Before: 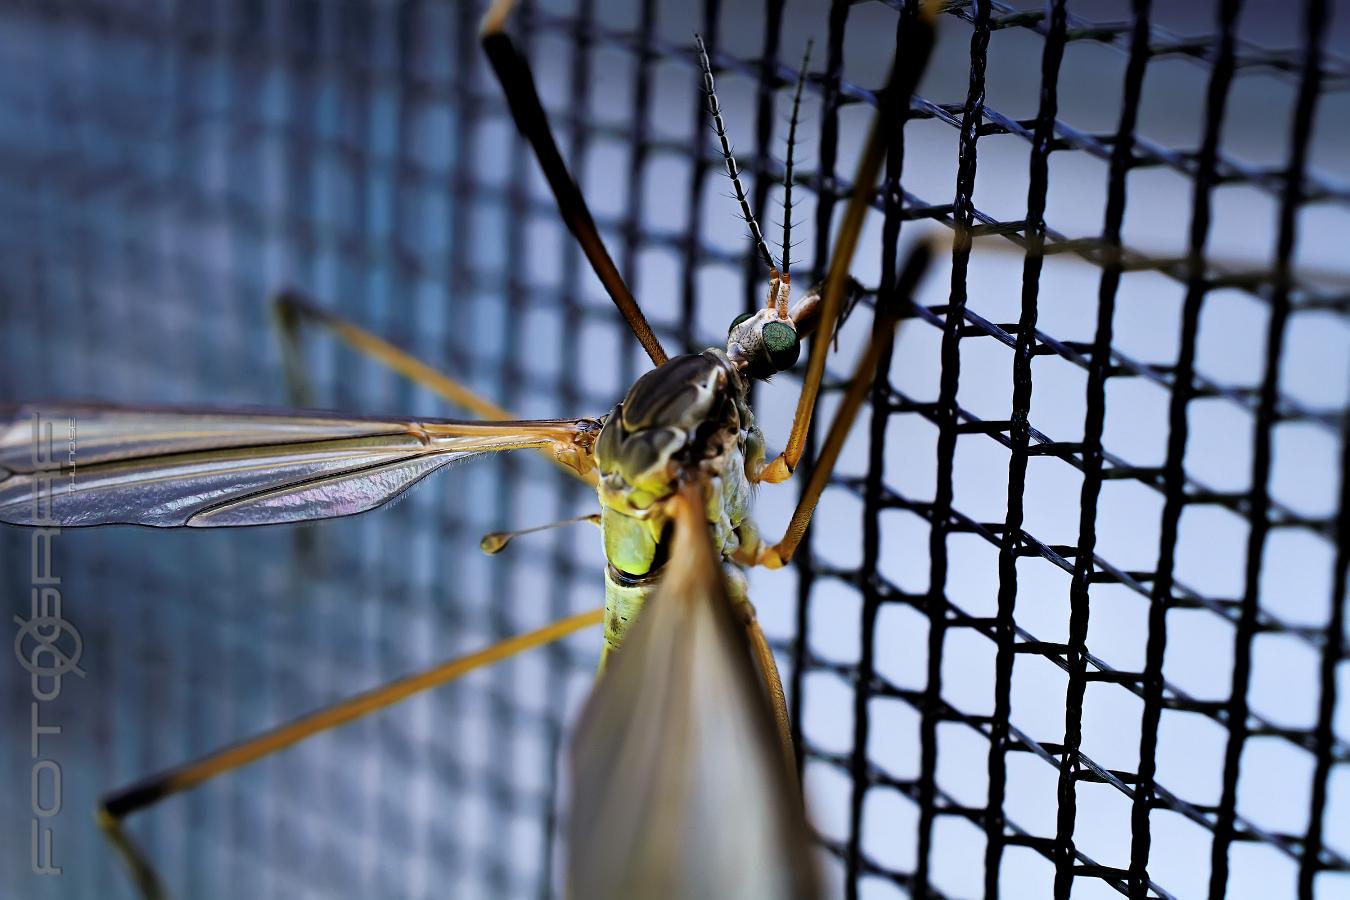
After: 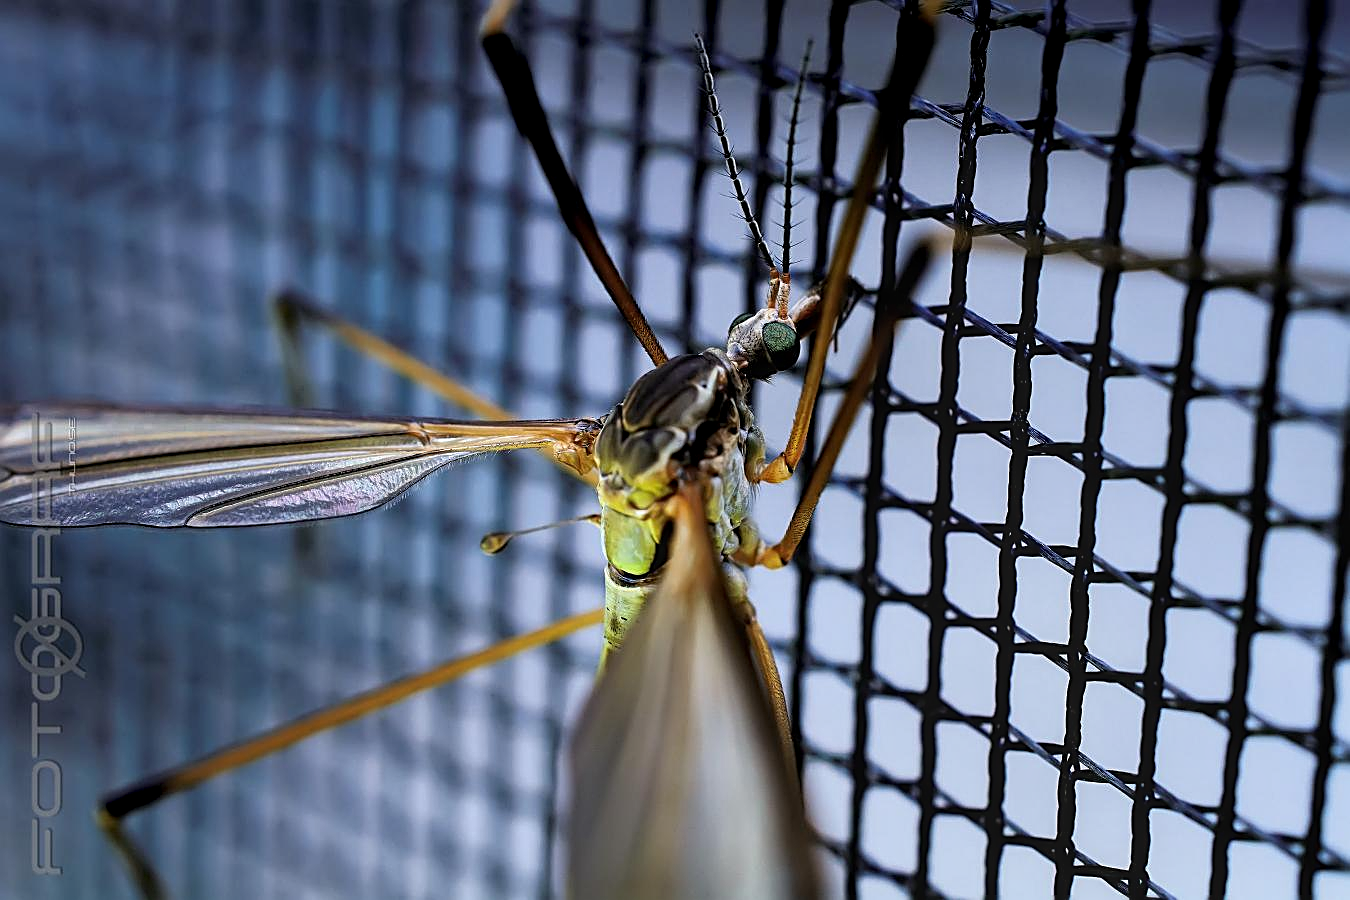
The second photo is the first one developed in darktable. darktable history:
local contrast: on, module defaults
sharpen: on, module defaults
tone equalizer: -7 EV 0.217 EV, -6 EV 0.146 EV, -5 EV 0.077 EV, -4 EV 0.028 EV, -2 EV -0.037 EV, -1 EV -0.038 EV, +0 EV -0.048 EV
